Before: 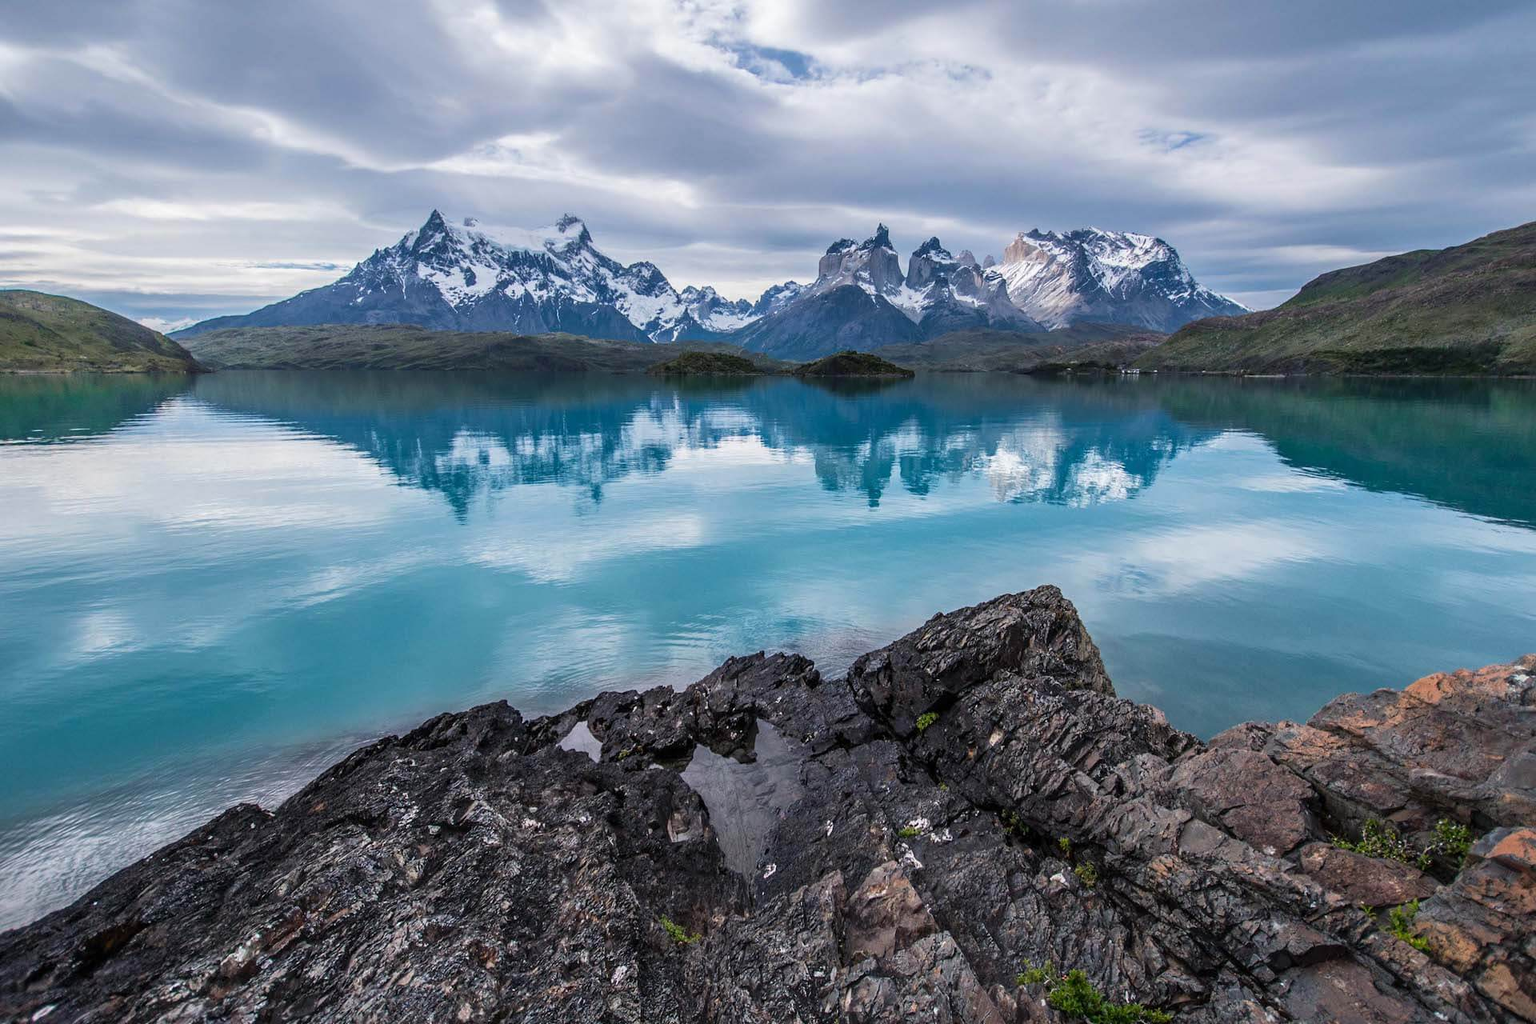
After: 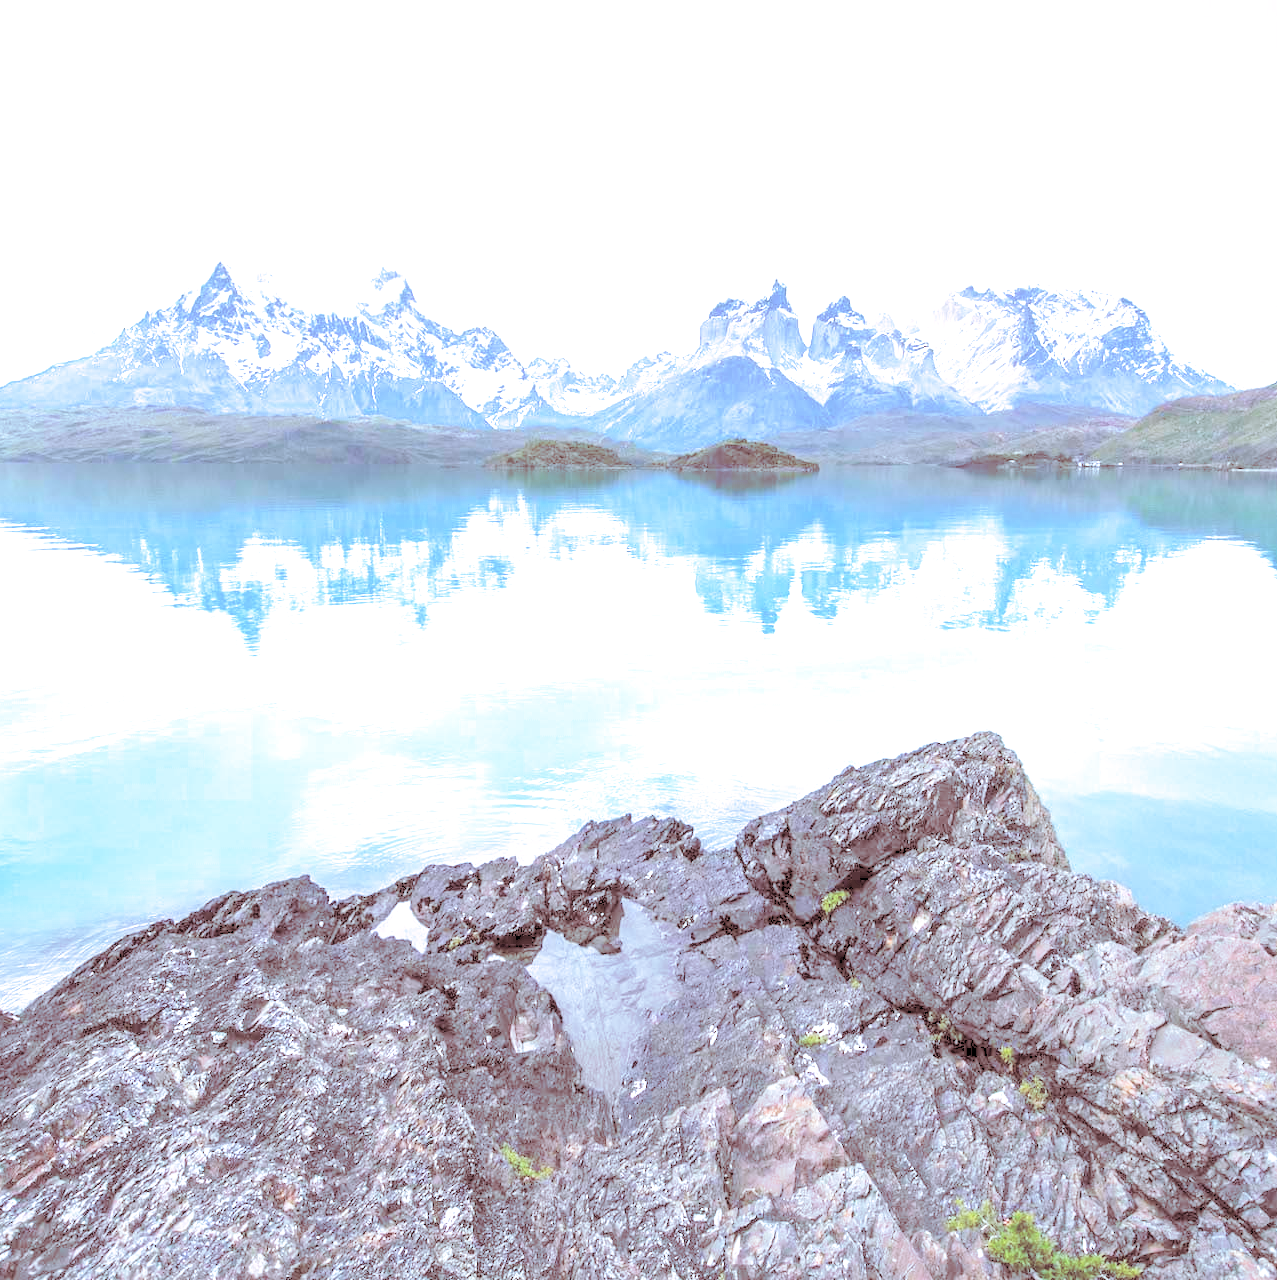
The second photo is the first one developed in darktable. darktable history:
white balance: red 0.967, blue 1.119, emerald 0.756
exposure: exposure 1 EV, compensate highlight preservation false
crop: left 16.899%, right 16.556%
contrast brightness saturation: brightness 1
split-toning: highlights › hue 180°
